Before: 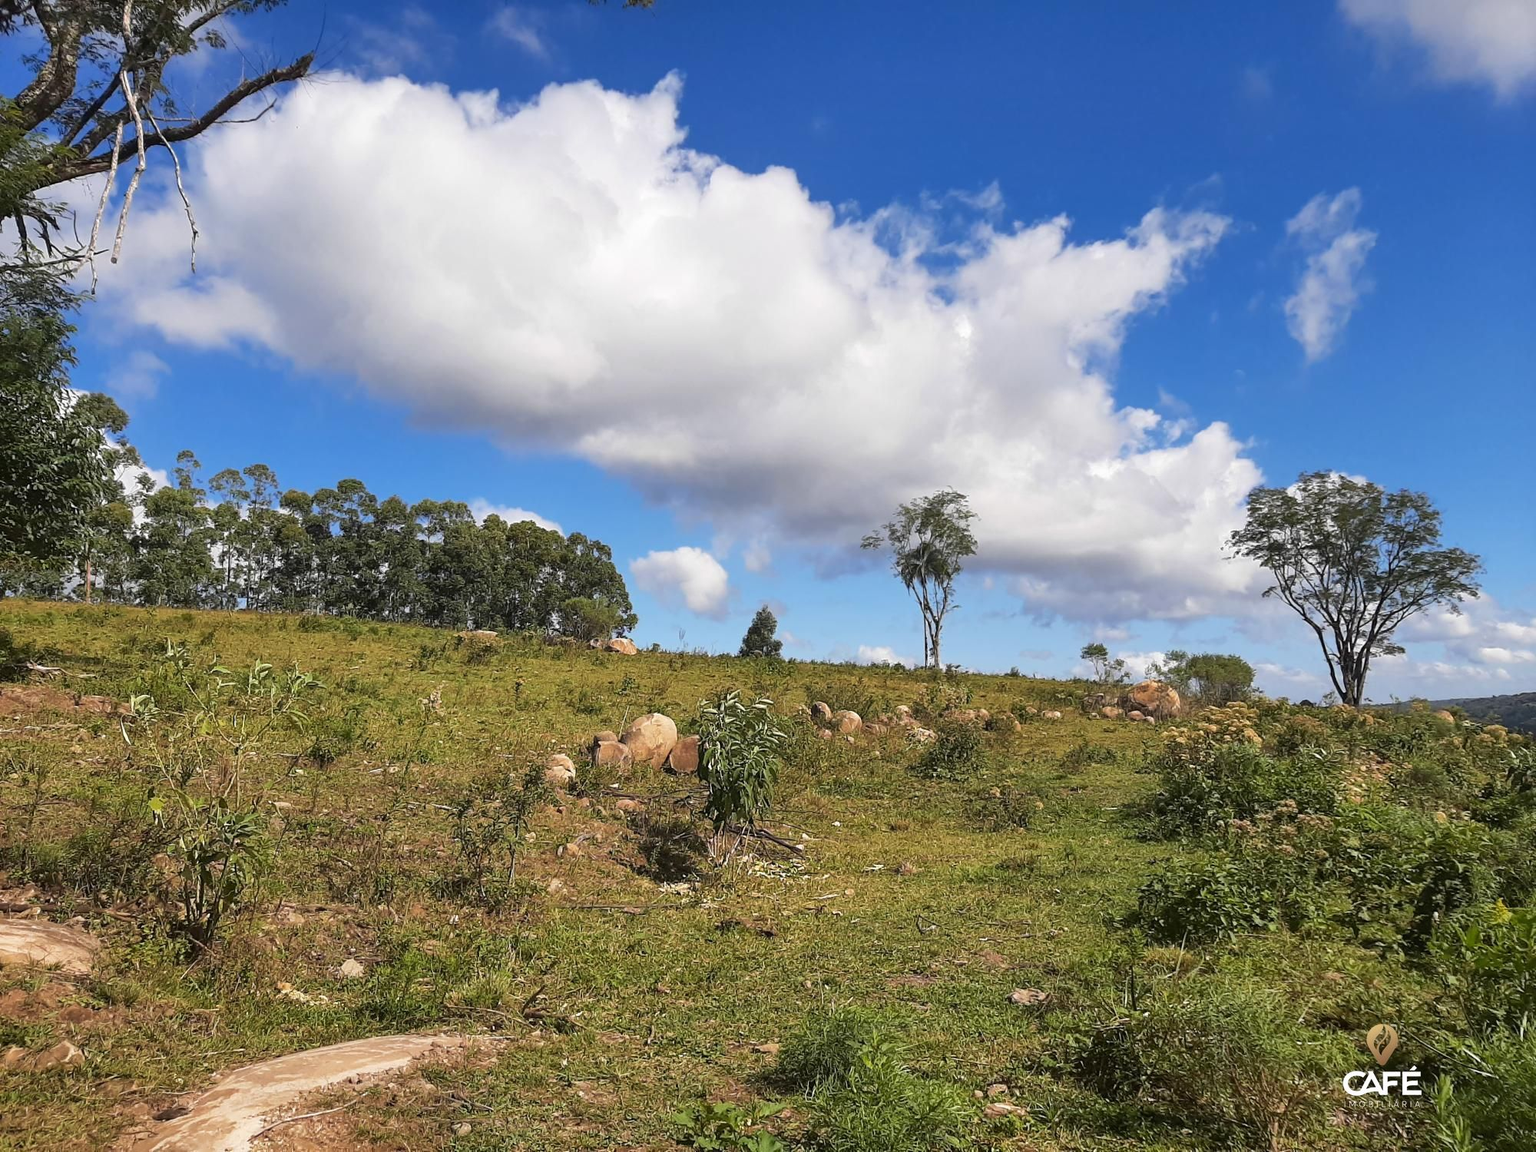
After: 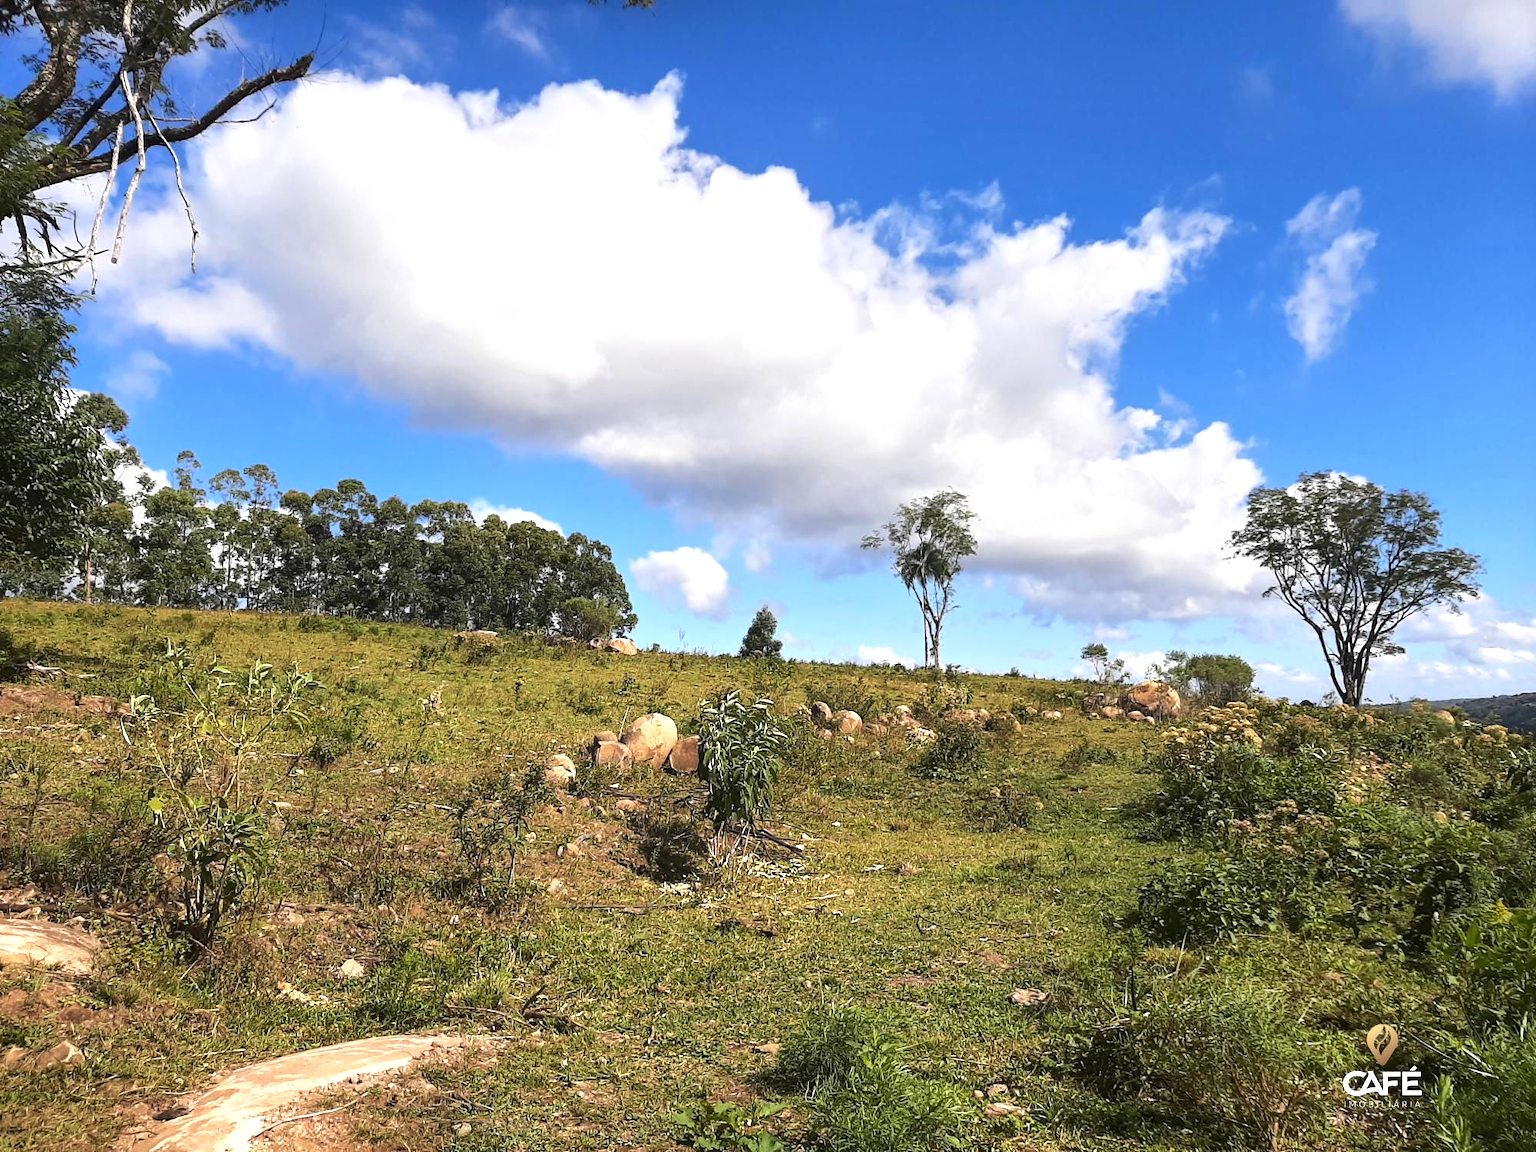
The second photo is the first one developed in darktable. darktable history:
tone equalizer: -8 EV 0.001 EV, -7 EV -0.002 EV, -6 EV 0.004 EV, -5 EV -0.068 EV, -4 EV -0.149 EV, -3 EV -0.135 EV, -2 EV 0.225 EV, -1 EV 0.717 EV, +0 EV 0.465 EV
